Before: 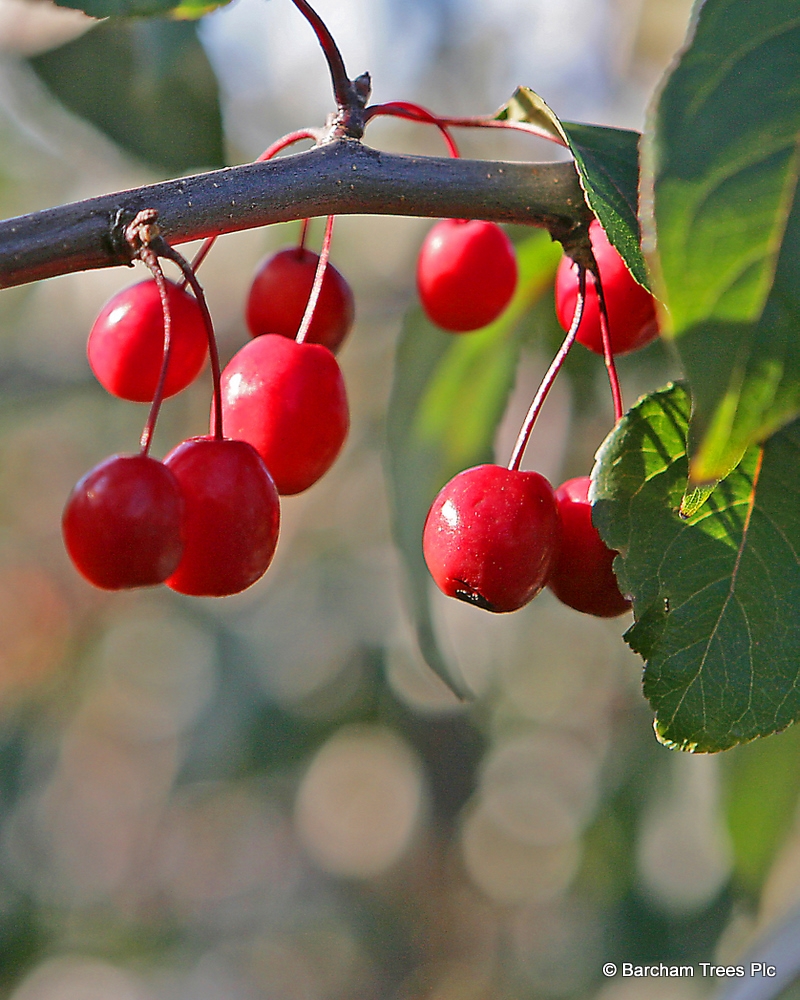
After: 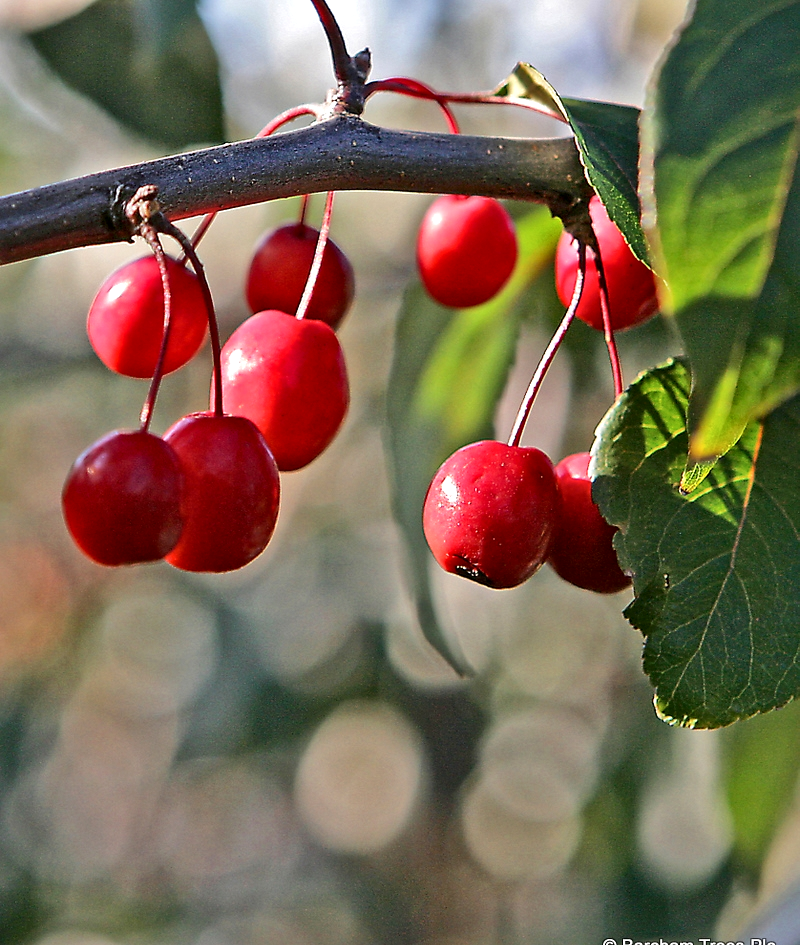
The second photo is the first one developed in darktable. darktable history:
exposure: black level correction 0.002, exposure -0.1 EV, compensate highlight preservation false
crop and rotate: top 2.479%, bottom 3.018%
local contrast: mode bilateral grid, contrast 20, coarseness 20, detail 150%, midtone range 0.2
tone equalizer: -8 EV -0.417 EV, -7 EV -0.389 EV, -6 EV -0.333 EV, -5 EV -0.222 EV, -3 EV 0.222 EV, -2 EV 0.333 EV, -1 EV 0.389 EV, +0 EV 0.417 EV, edges refinement/feathering 500, mask exposure compensation -1.57 EV, preserve details no
